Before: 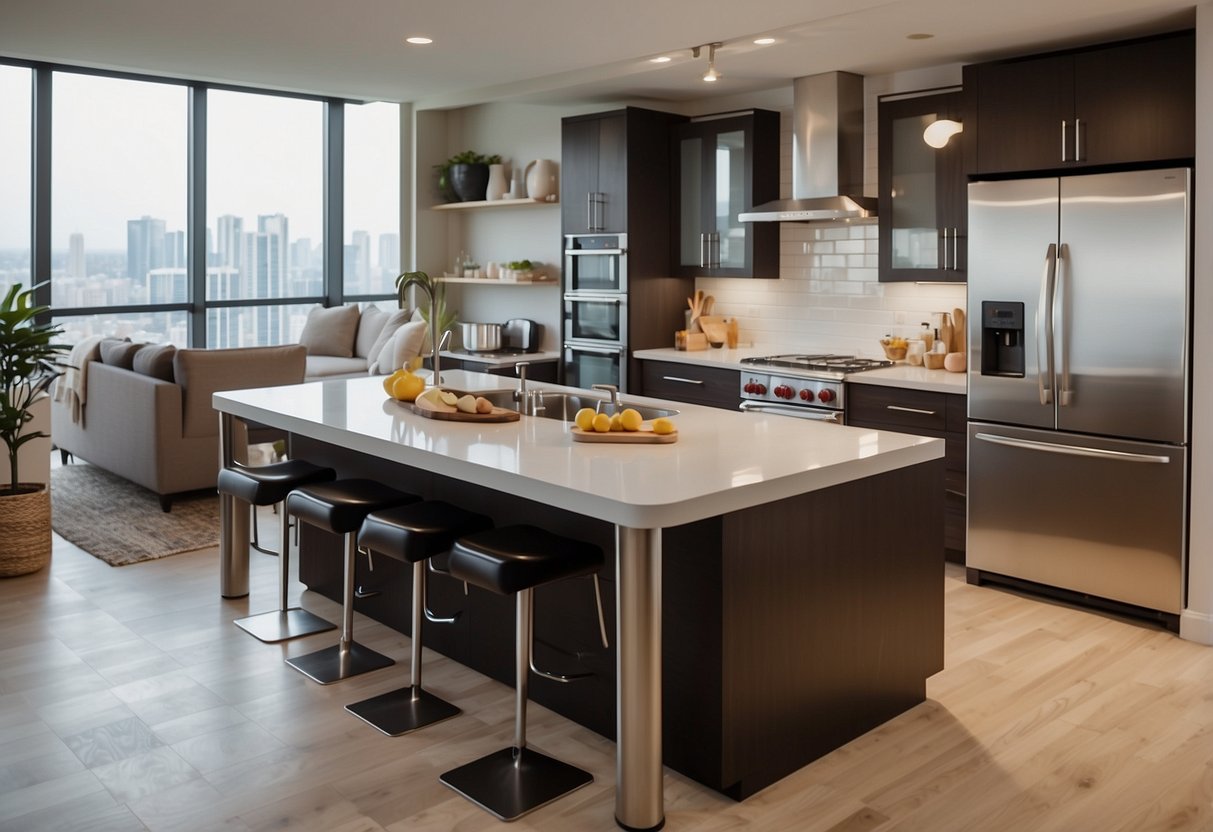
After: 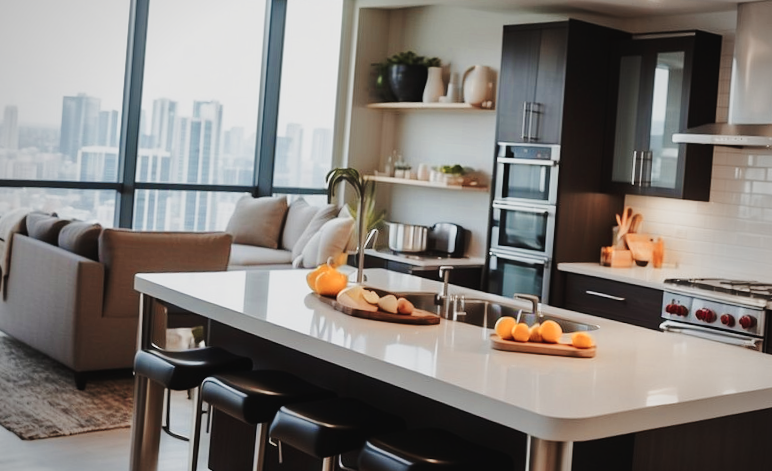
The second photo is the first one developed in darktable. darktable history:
crop and rotate: angle -4.21°, left 2.132%, top 6.828%, right 27.555%, bottom 30.563%
shadows and highlights: shadows 30.08
tone curve: curves: ch0 [(0.003, 0.023) (0.071, 0.052) (0.249, 0.201) (0.466, 0.557) (0.625, 0.761) (0.783, 0.9) (0.994, 0.968)]; ch1 [(0, 0) (0.262, 0.227) (0.417, 0.386) (0.469, 0.467) (0.502, 0.498) (0.531, 0.521) (0.576, 0.586) (0.612, 0.634) (0.634, 0.68) (0.686, 0.728) (0.994, 0.987)]; ch2 [(0, 0) (0.262, 0.188) (0.385, 0.353) (0.427, 0.424) (0.495, 0.493) (0.518, 0.544) (0.55, 0.579) (0.595, 0.621) (0.644, 0.748) (1, 1)], preserve colors none
color zones: curves: ch0 [(0, 0.473) (0.001, 0.473) (0.226, 0.548) (0.4, 0.589) (0.525, 0.54) (0.728, 0.403) (0.999, 0.473) (1, 0.473)]; ch1 [(0, 0.619) (0.001, 0.619) (0.234, 0.388) (0.4, 0.372) (0.528, 0.422) (0.732, 0.53) (0.999, 0.619) (1, 0.619)]; ch2 [(0, 0.547) (0.001, 0.547) (0.226, 0.45) (0.4, 0.525) (0.525, 0.585) (0.8, 0.511) (0.999, 0.547) (1, 0.547)]
exposure: exposure -0.253 EV, compensate exposure bias true, compensate highlight preservation false
vignetting: fall-off start 75.19%, brightness -0.328, width/height ratio 1.076
